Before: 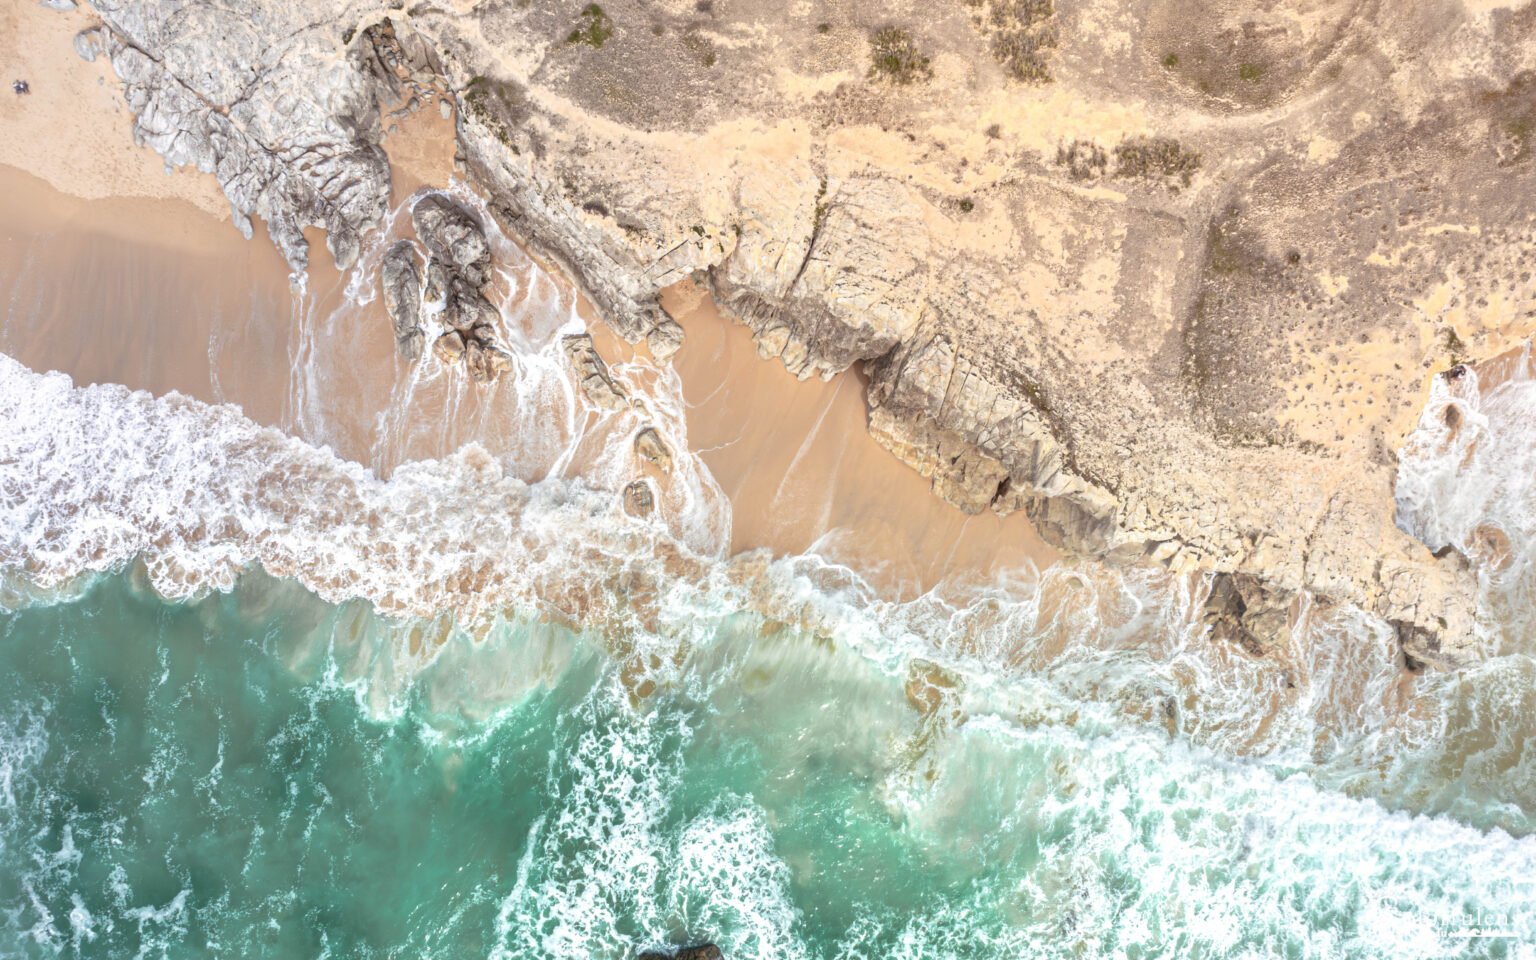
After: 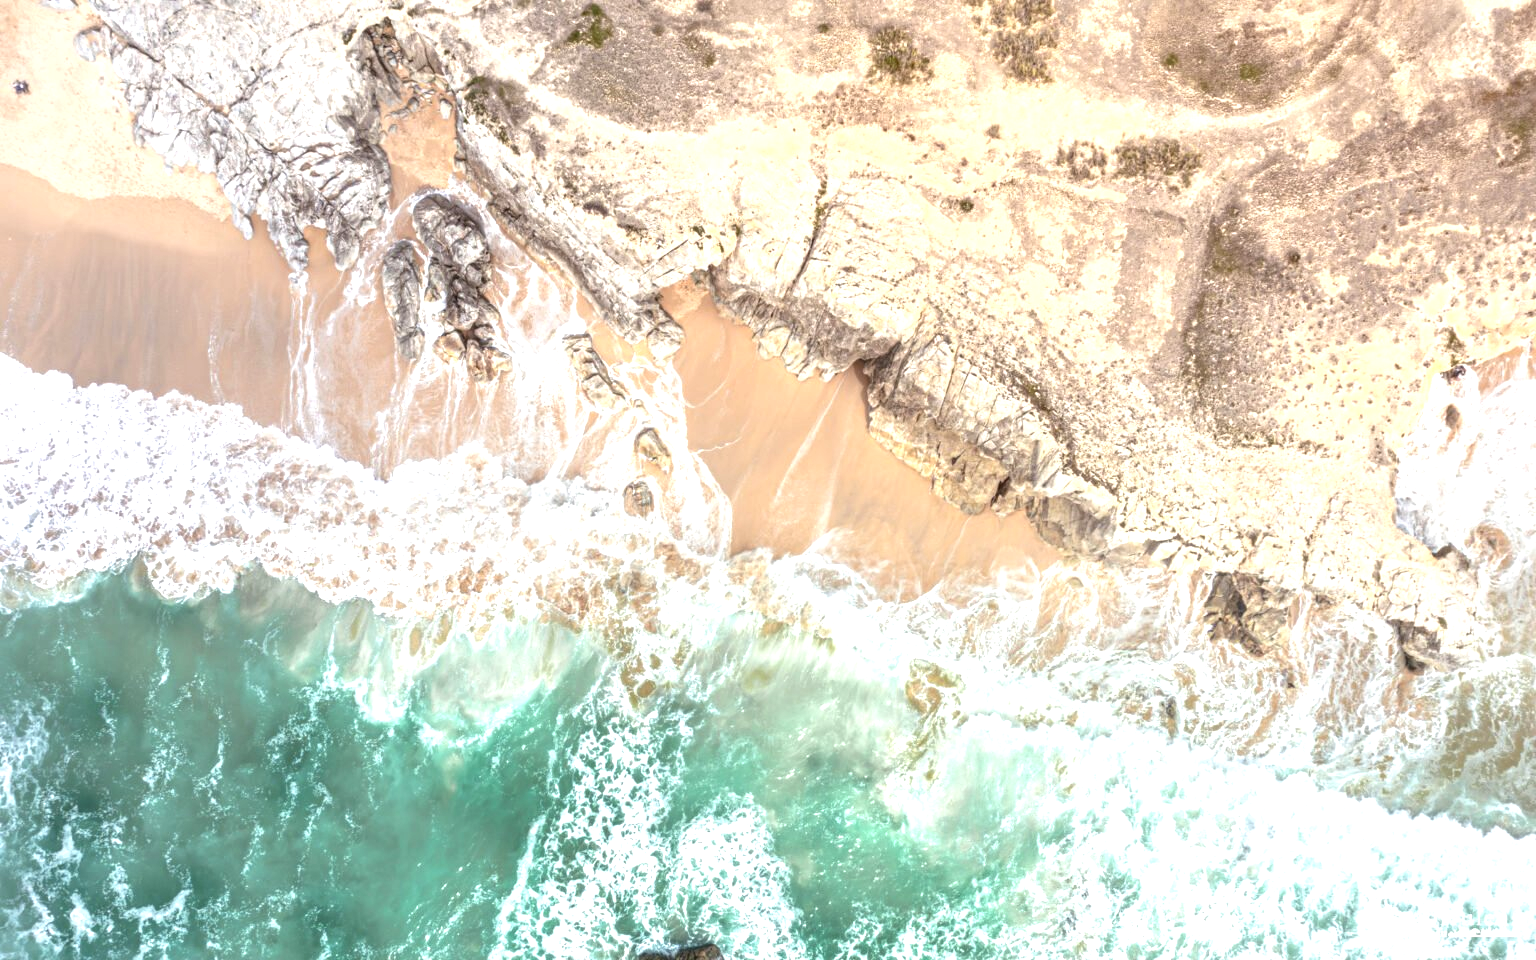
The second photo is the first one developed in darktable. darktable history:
exposure: exposure 0.6 EV, compensate highlight preservation false
local contrast: on, module defaults
